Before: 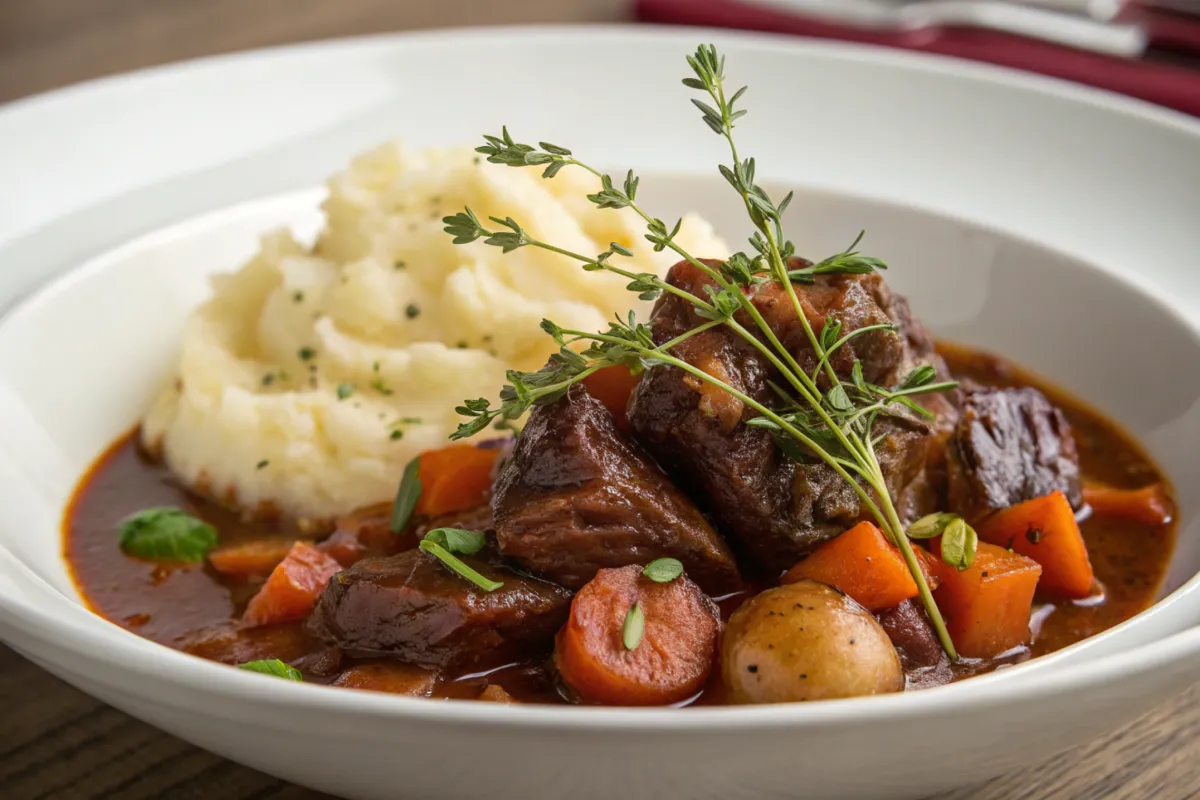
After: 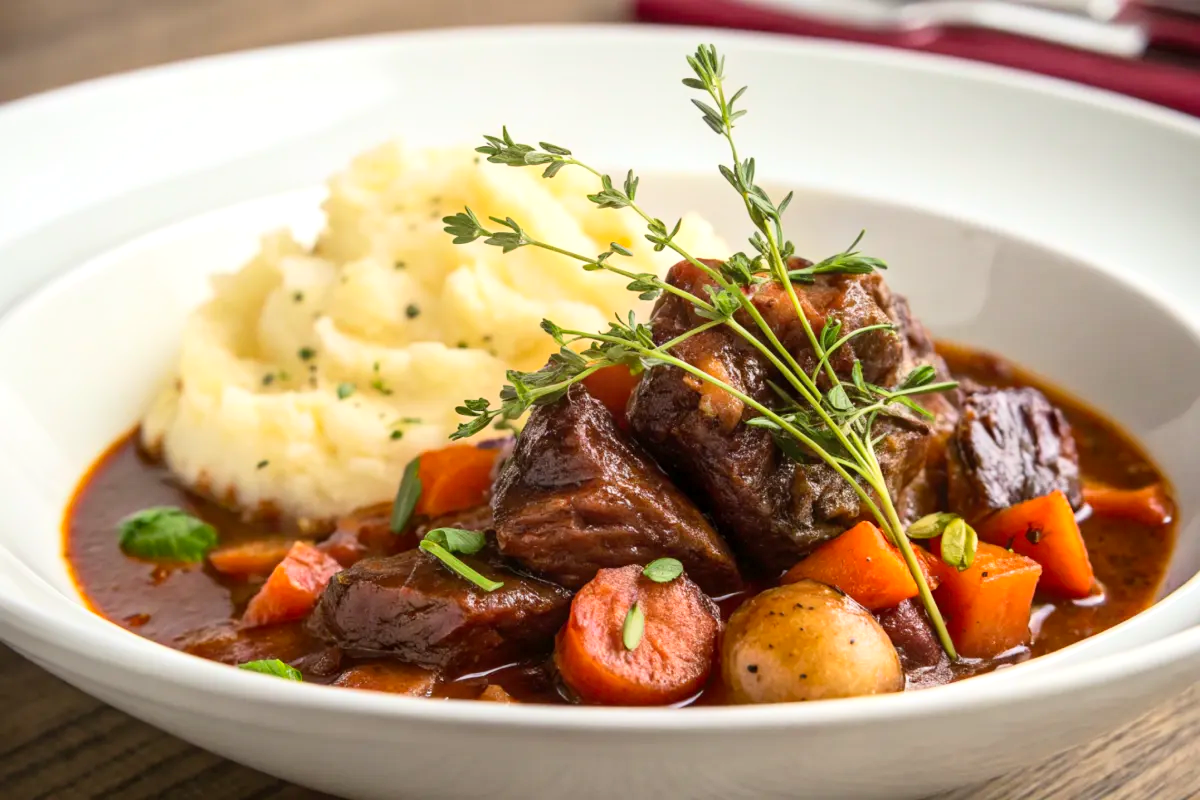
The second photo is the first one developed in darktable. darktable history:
exposure: exposure 0.19 EV, compensate exposure bias true, compensate highlight preservation false
contrast brightness saturation: contrast 0.197, brightness 0.161, saturation 0.225
local contrast: mode bilateral grid, contrast 21, coarseness 50, detail 121%, midtone range 0.2
